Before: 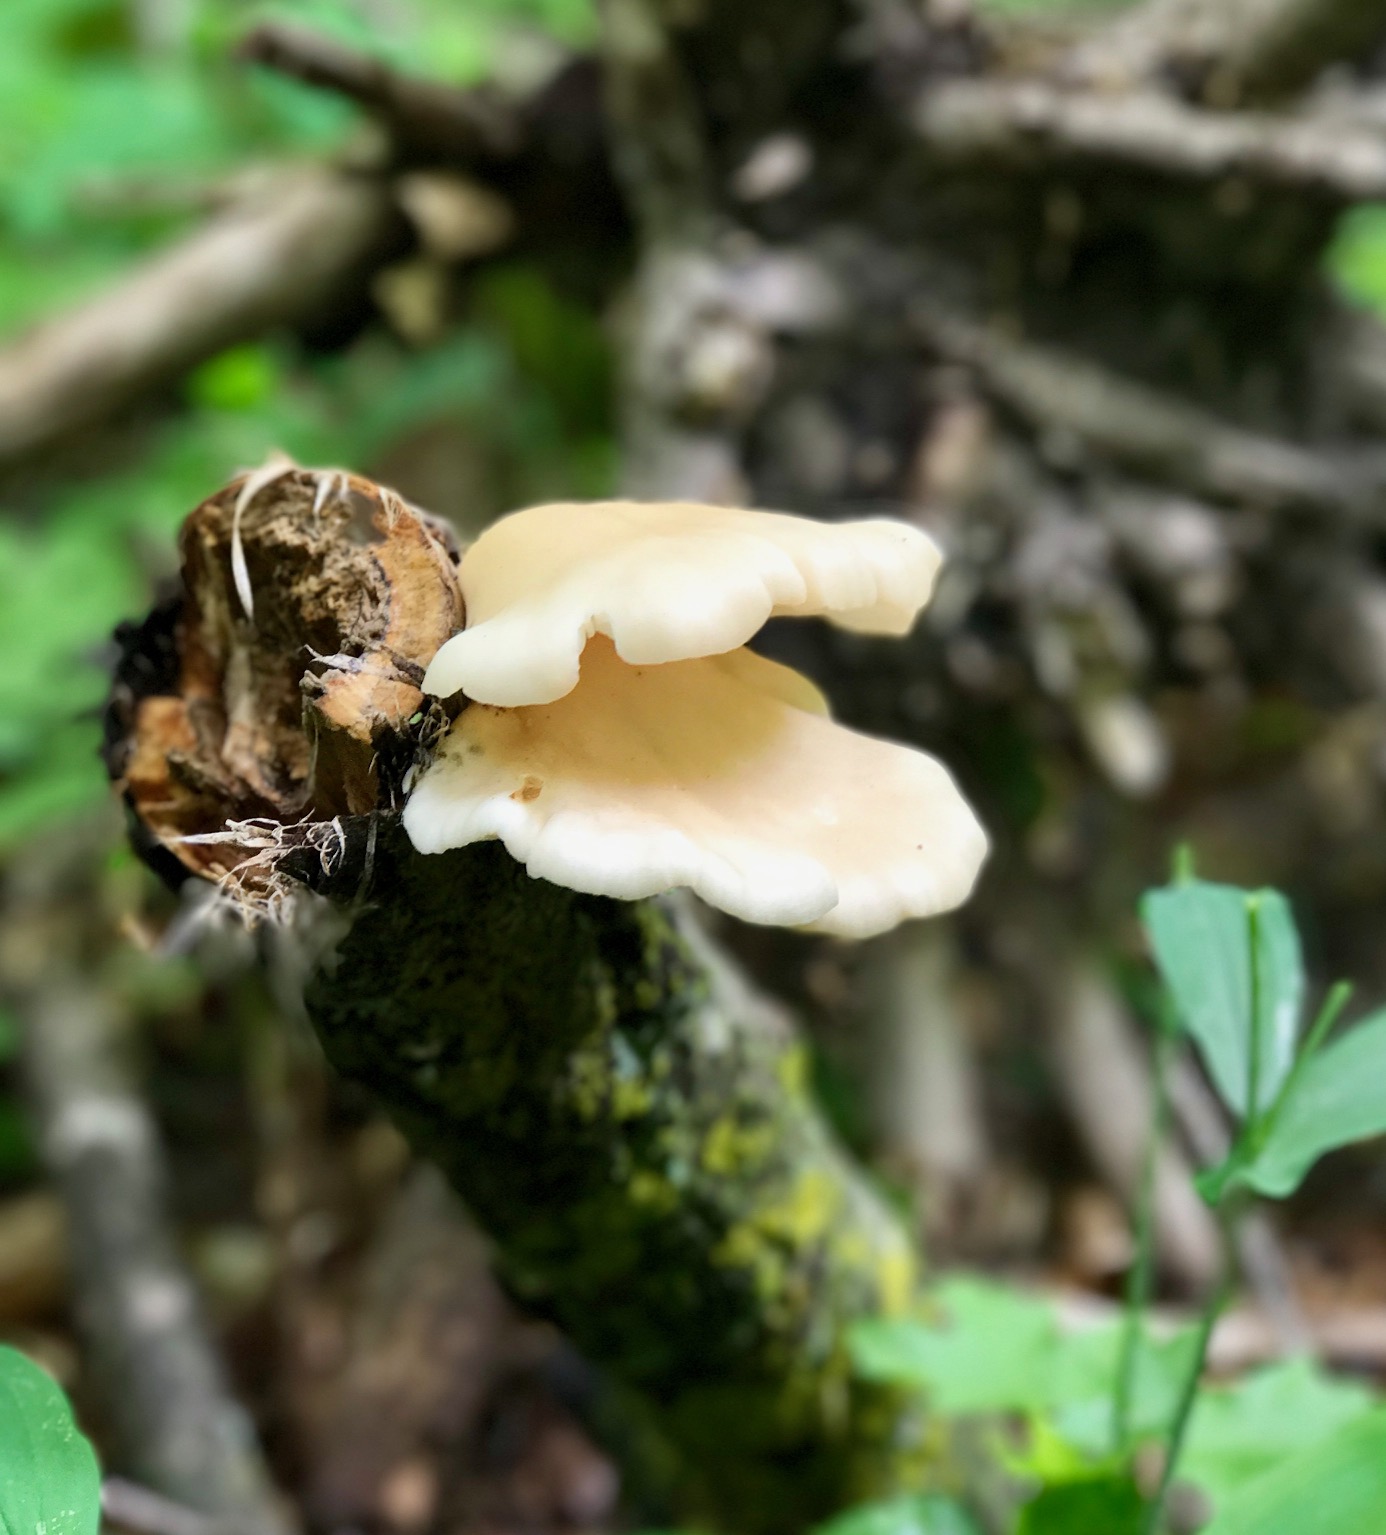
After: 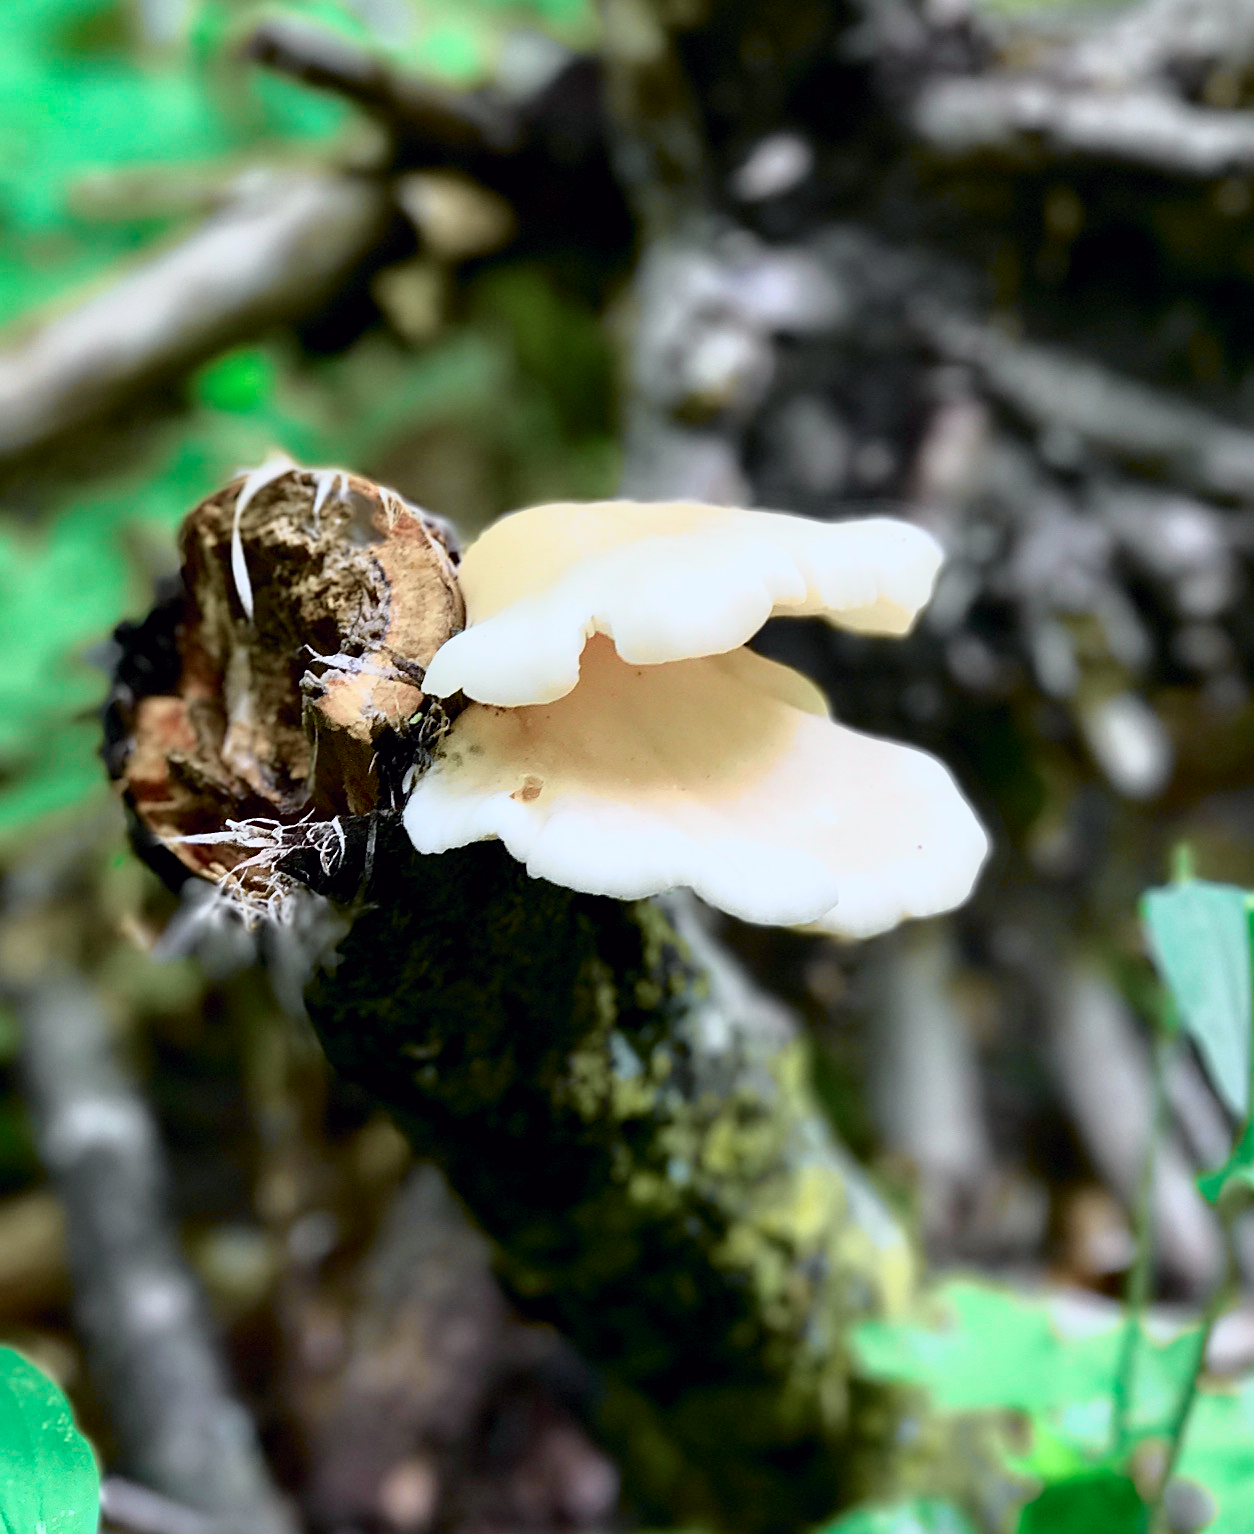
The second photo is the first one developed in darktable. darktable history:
color calibration: x 0.372, y 0.386, temperature 4283.97 K
sharpen: on, module defaults
tone curve: curves: ch0 [(0, 0) (0.105, 0.08) (0.195, 0.18) (0.283, 0.288) (0.384, 0.419) (0.485, 0.531) (0.638, 0.69) (0.795, 0.879) (1, 0.977)]; ch1 [(0, 0) (0.161, 0.092) (0.35, 0.33) (0.379, 0.401) (0.456, 0.469) (0.498, 0.503) (0.531, 0.537) (0.596, 0.621) (0.635, 0.655) (1, 1)]; ch2 [(0, 0) (0.371, 0.362) (0.437, 0.437) (0.483, 0.484) (0.53, 0.515) (0.56, 0.58) (0.622, 0.606) (1, 1)], color space Lab, independent channels, preserve colors none
crop: right 9.509%, bottom 0.031%
